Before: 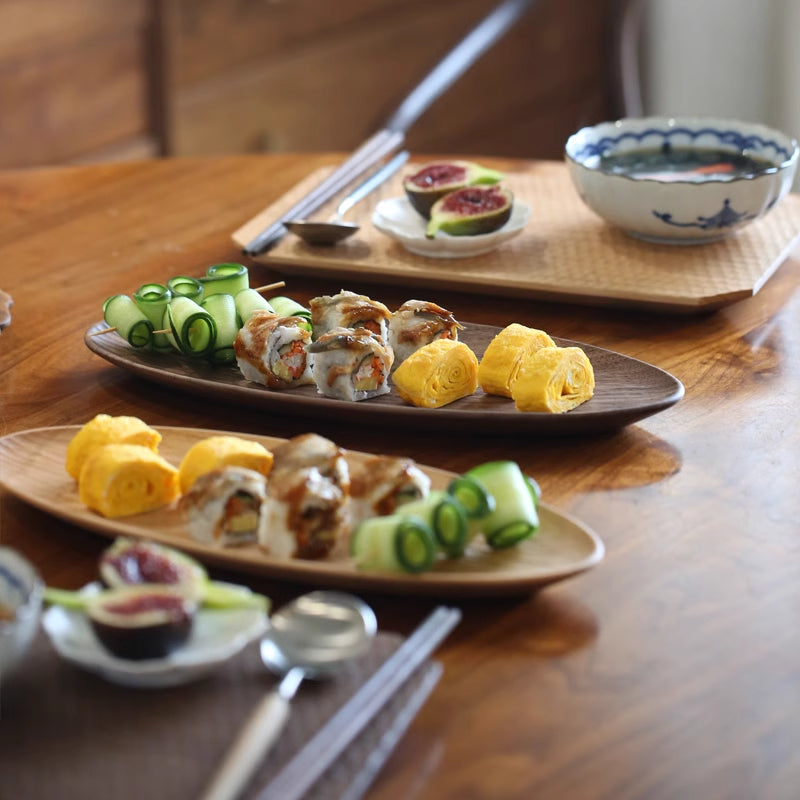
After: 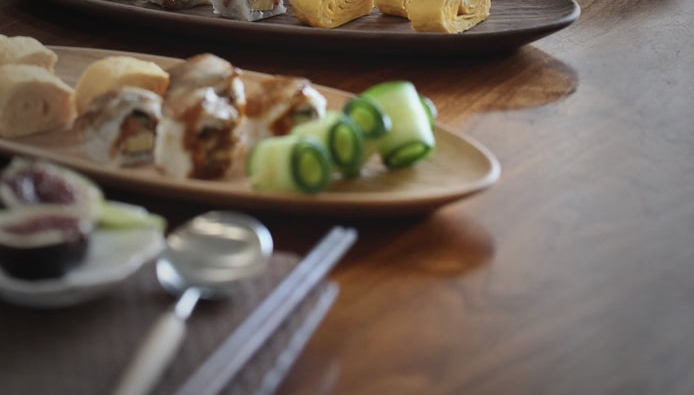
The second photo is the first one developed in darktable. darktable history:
contrast brightness saturation: contrast -0.087, brightness -0.037, saturation -0.112
shadows and highlights: soften with gaussian
crop and rotate: left 13.246%, top 47.617%, bottom 2.92%
vignetting: fall-off start 33.72%, fall-off radius 64.39%, width/height ratio 0.963, unbound false
